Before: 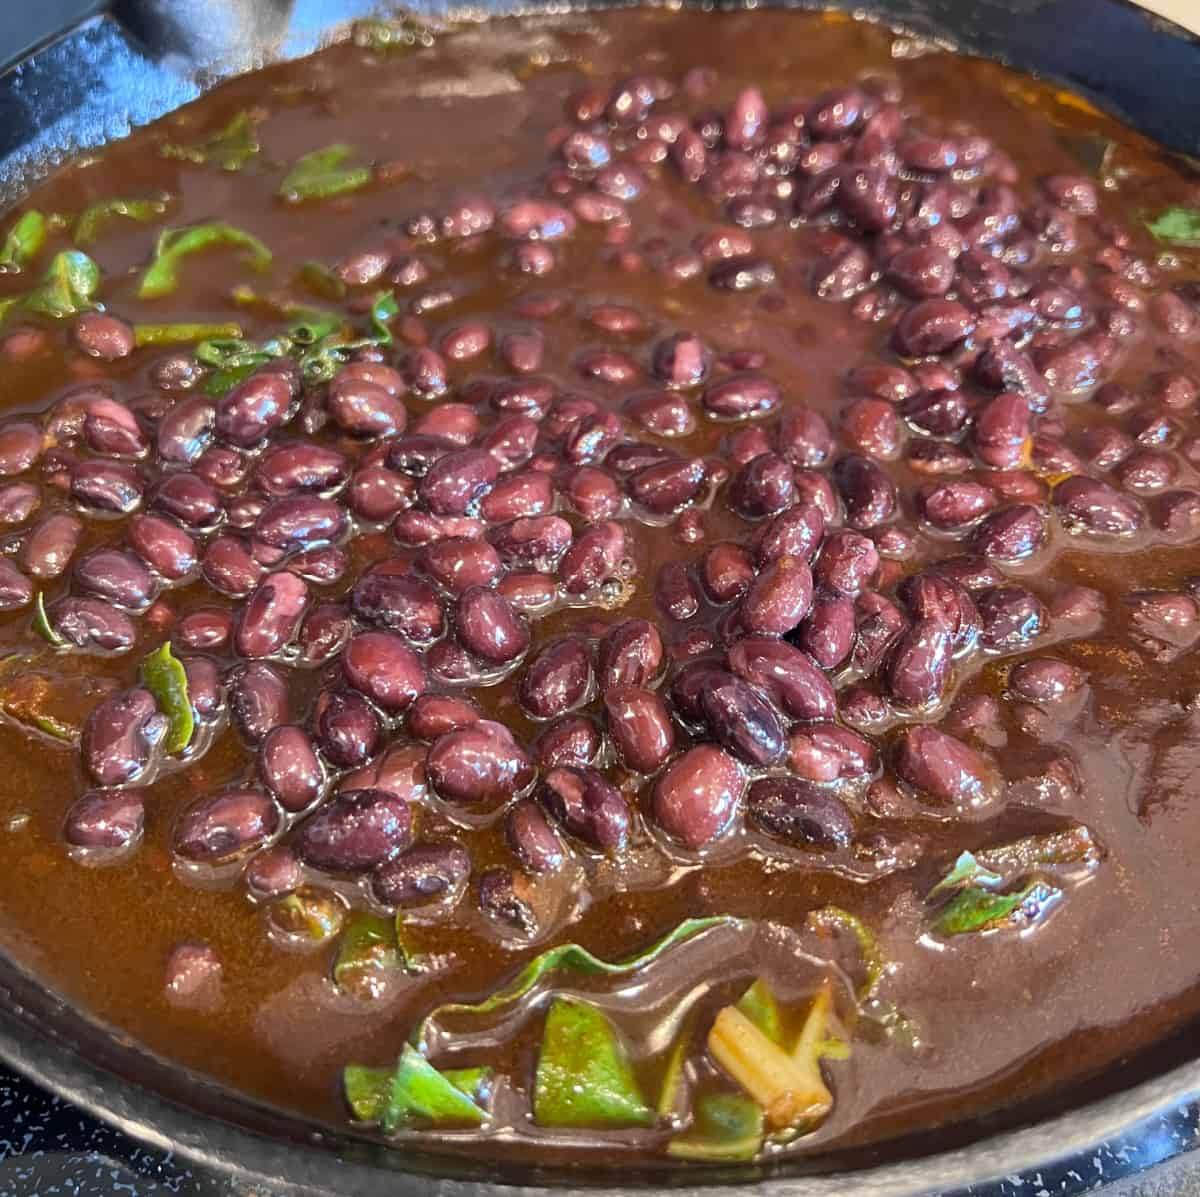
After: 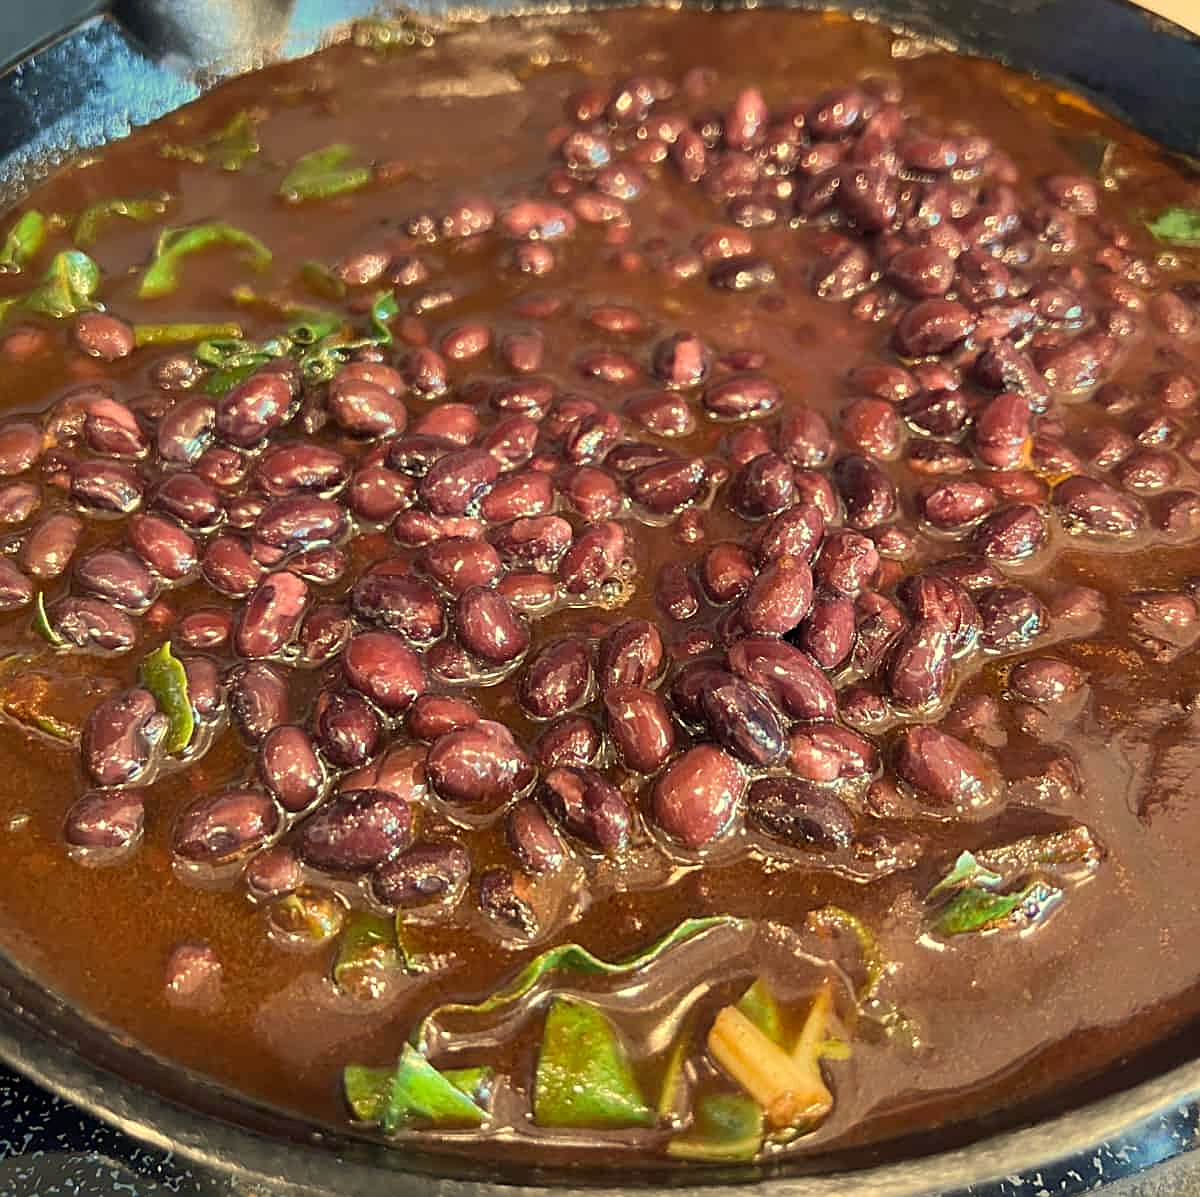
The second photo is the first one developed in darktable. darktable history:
white balance: red 1.08, blue 0.791
sharpen: radius 1.967
